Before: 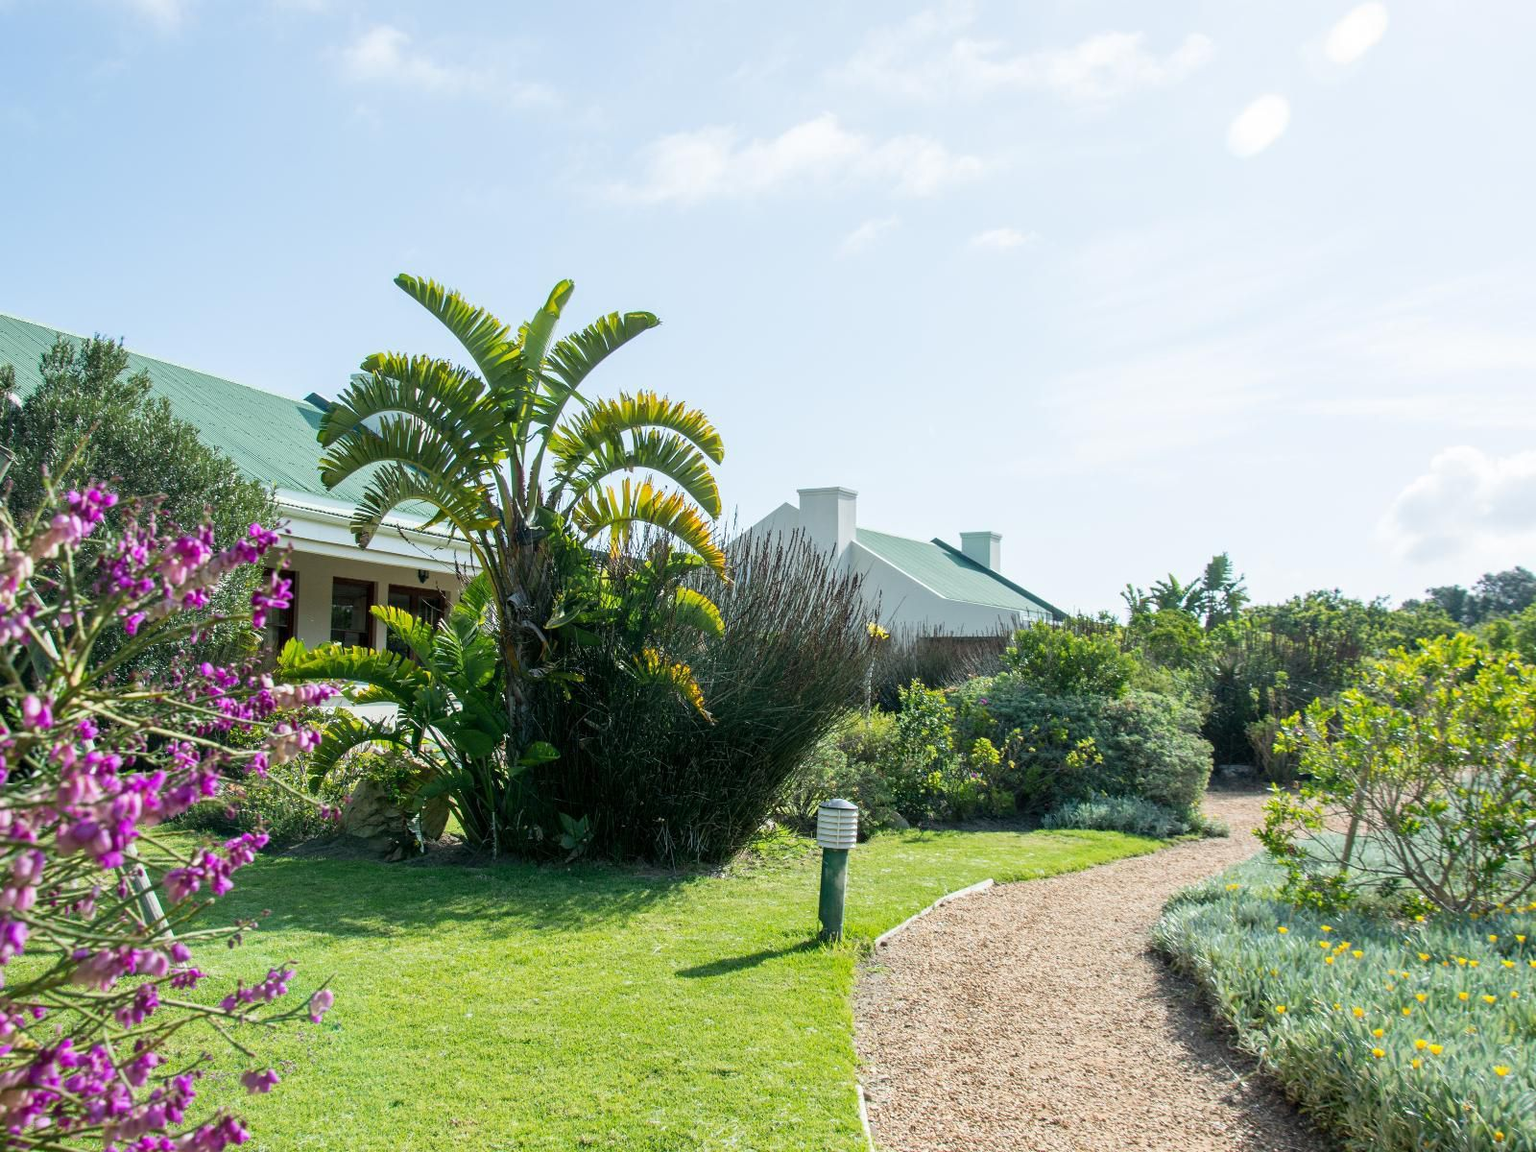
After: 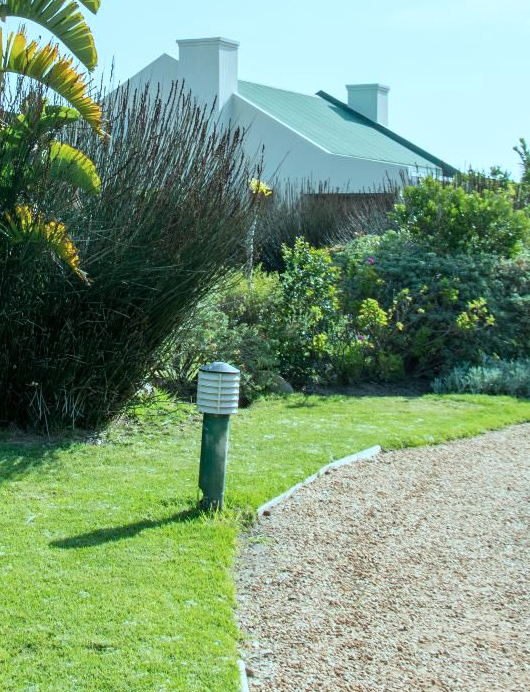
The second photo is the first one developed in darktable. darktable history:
color correction: highlights a* -10.04, highlights b* -10.37
crop: left 40.878%, top 39.176%, right 25.993%, bottom 3.081%
